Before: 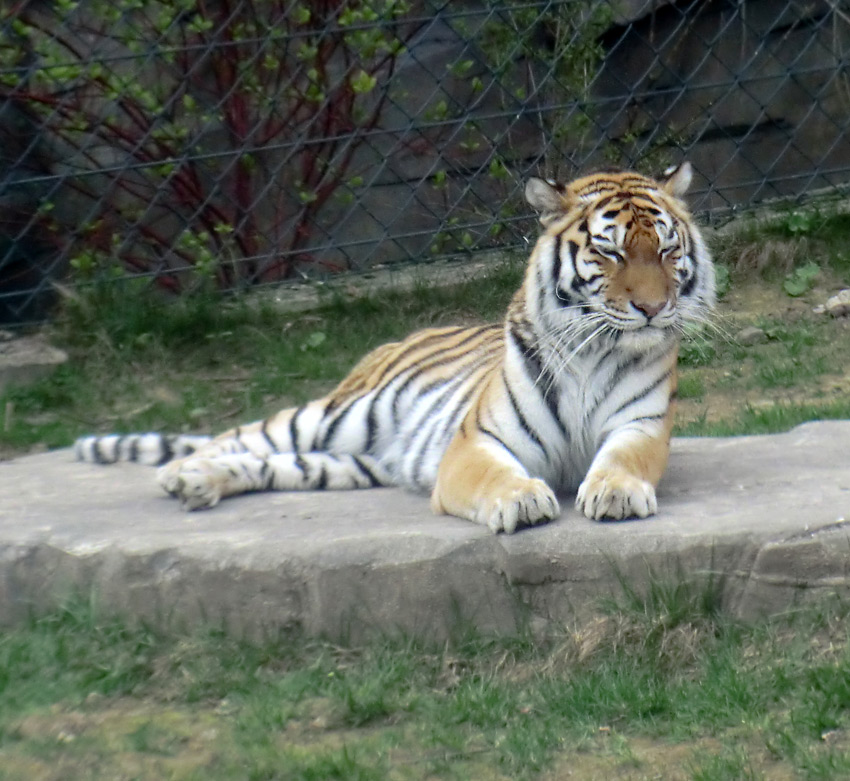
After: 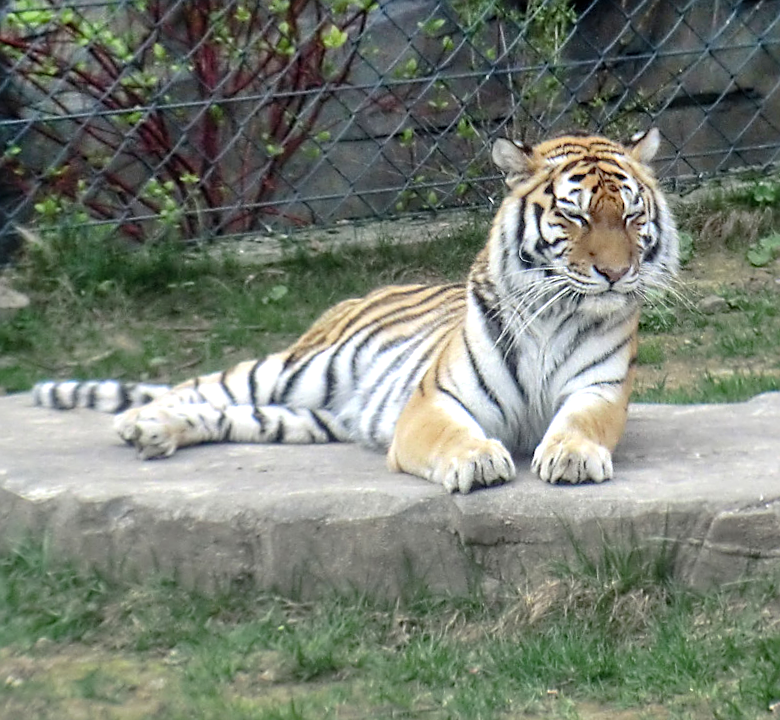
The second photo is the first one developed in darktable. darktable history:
shadows and highlights: radius 113.7, shadows 51.3, white point adjustment 9.01, highlights -4.14, soften with gaussian
exposure: compensate highlight preservation false
crop and rotate: angle -2.02°, left 3.117%, top 3.844%, right 1.582%, bottom 0.432%
local contrast: detail 109%
sharpen: on, module defaults
